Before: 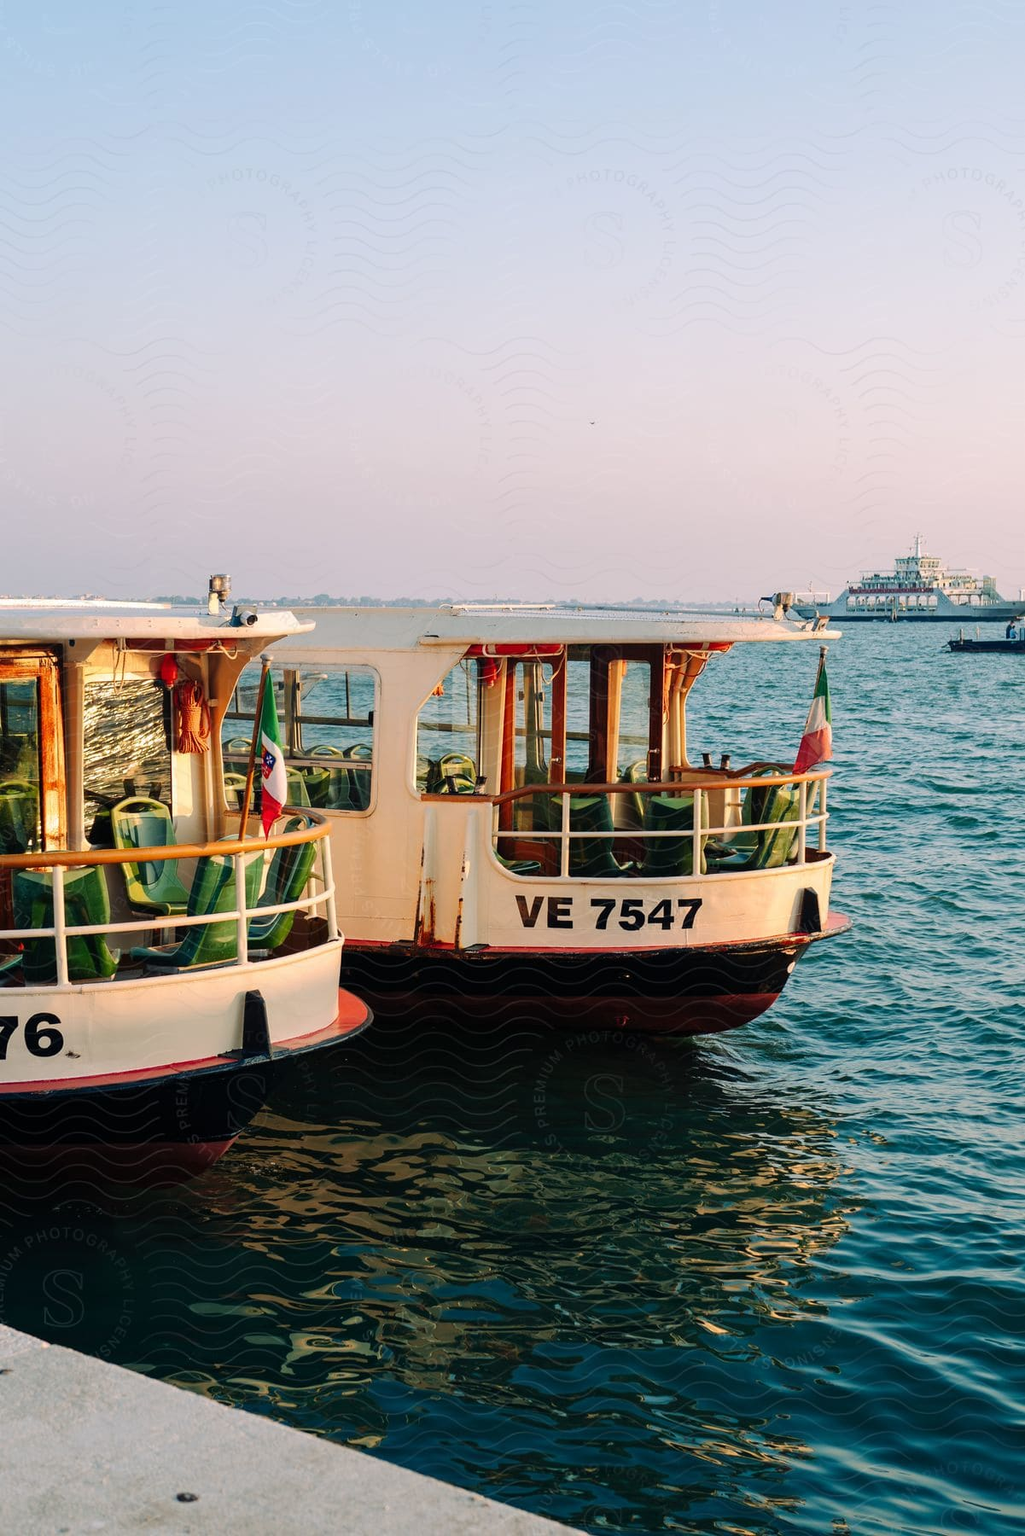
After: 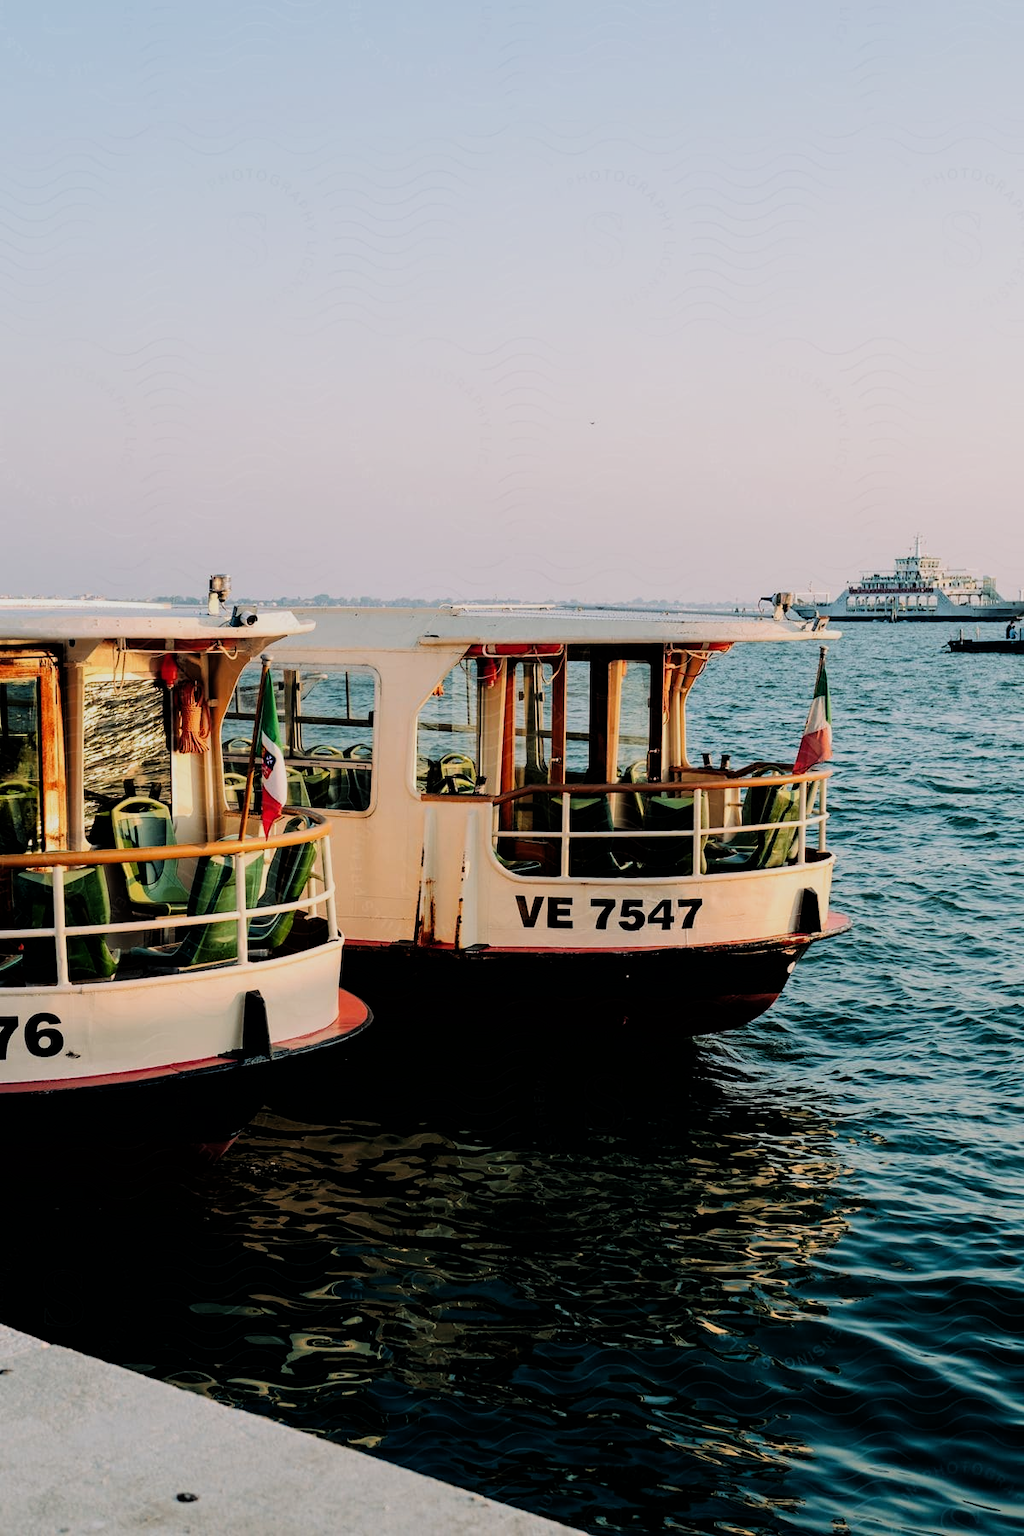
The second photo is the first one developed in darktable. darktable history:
exposure: exposure -0.213 EV, compensate highlight preservation false
filmic rgb: black relative exposure -5.13 EV, white relative exposure 3.96 EV, hardness 2.88, contrast 1.391, highlights saturation mix -30.64%
